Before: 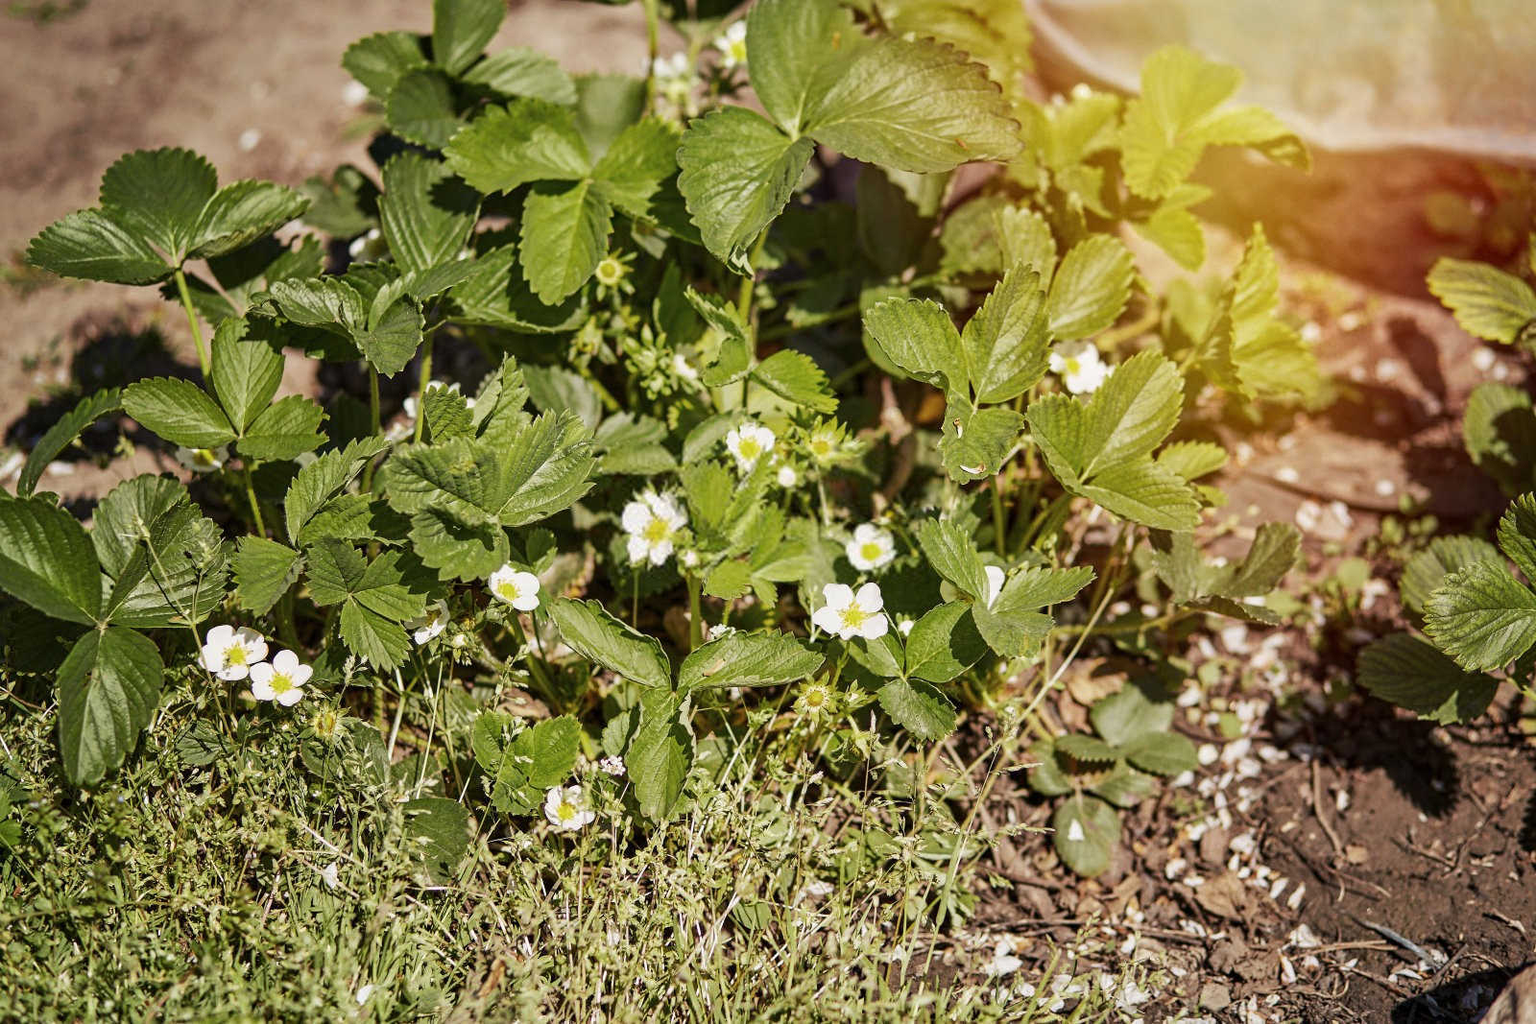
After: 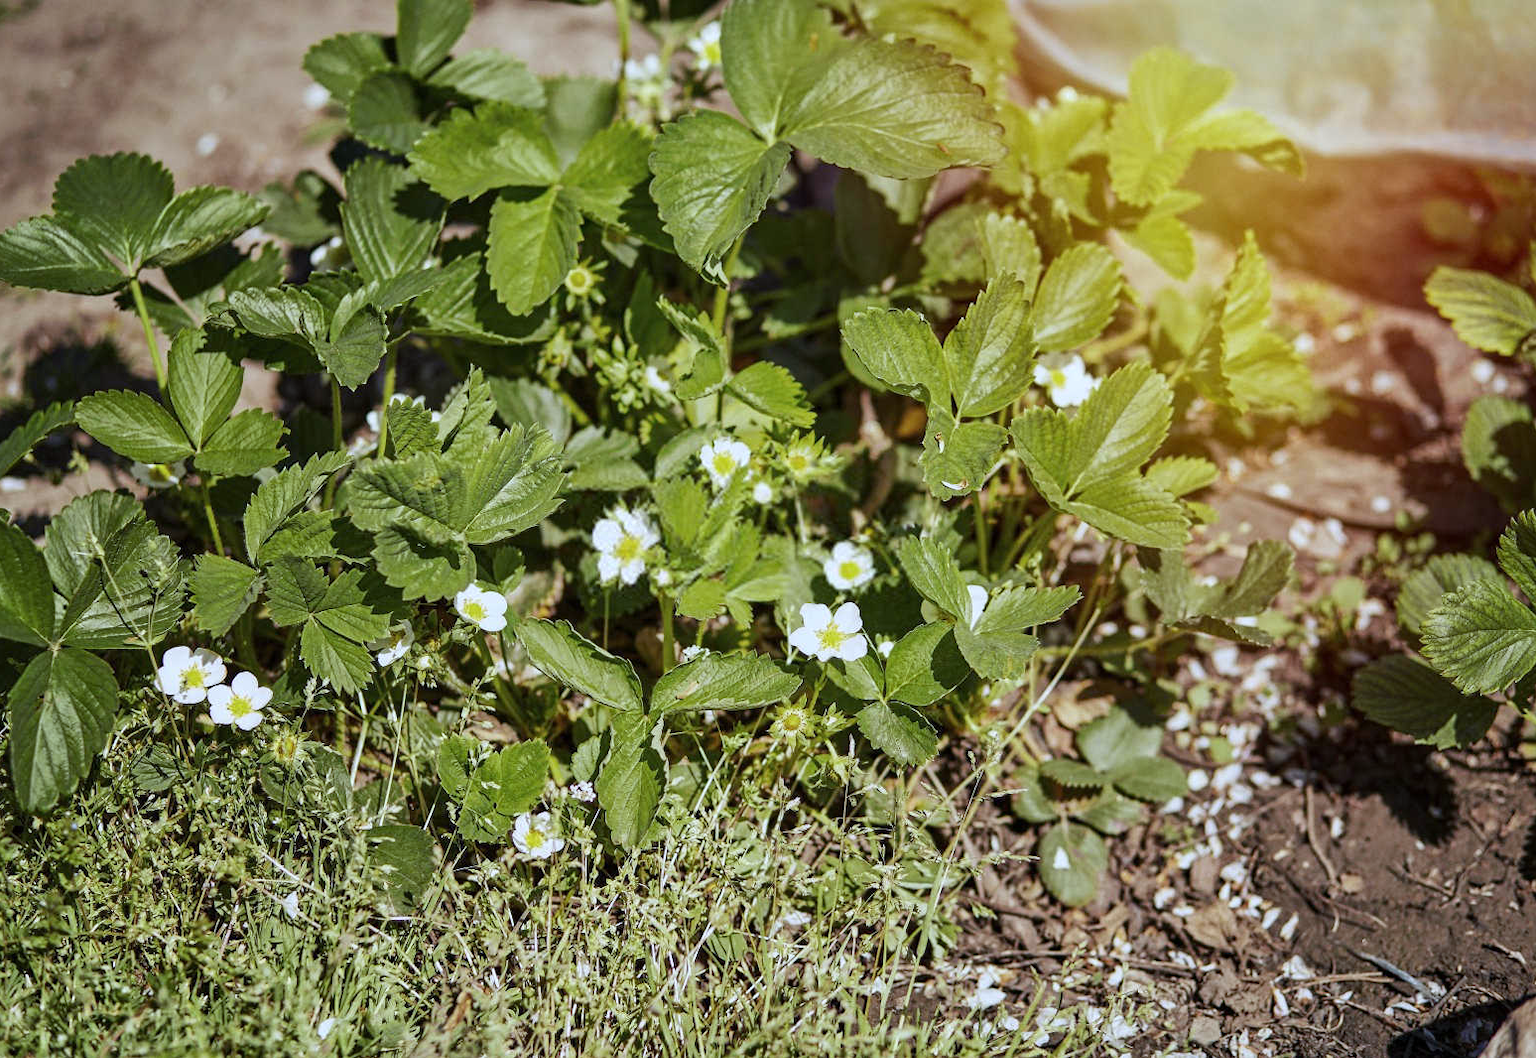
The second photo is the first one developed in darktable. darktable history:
crop and rotate: left 3.238%
white balance: red 0.924, blue 1.095
